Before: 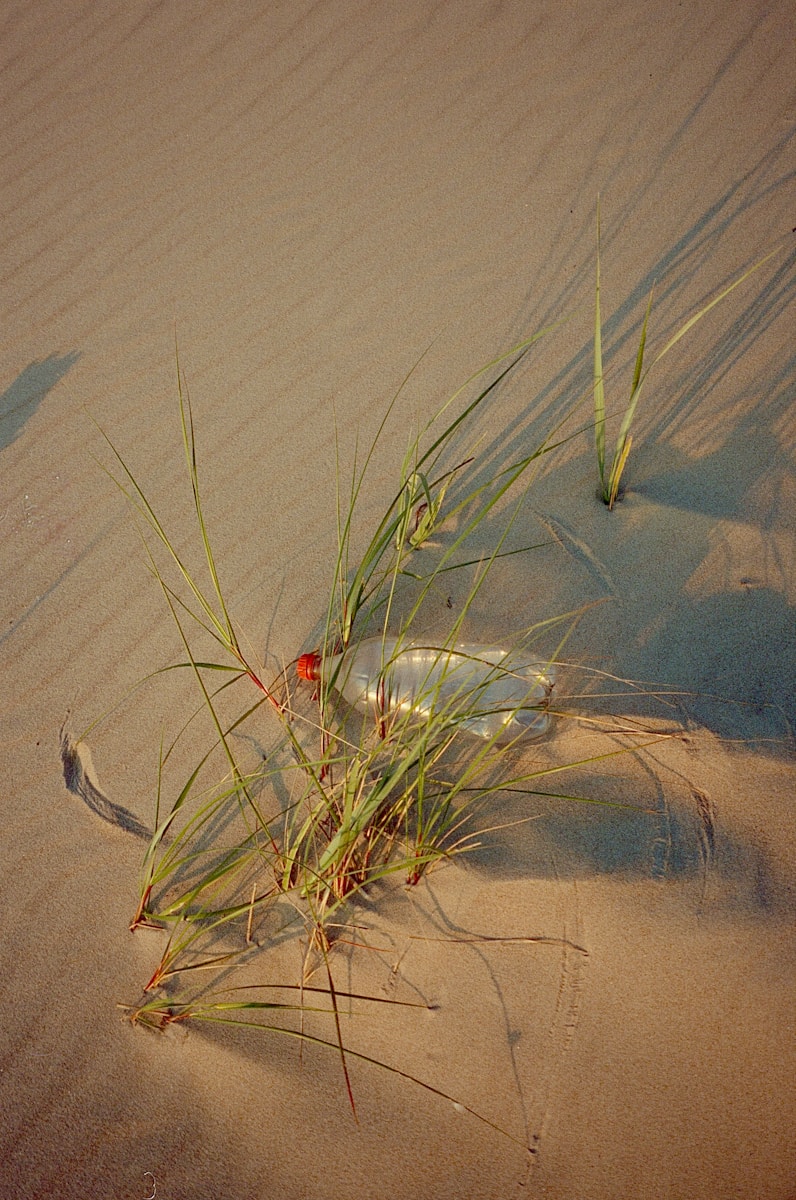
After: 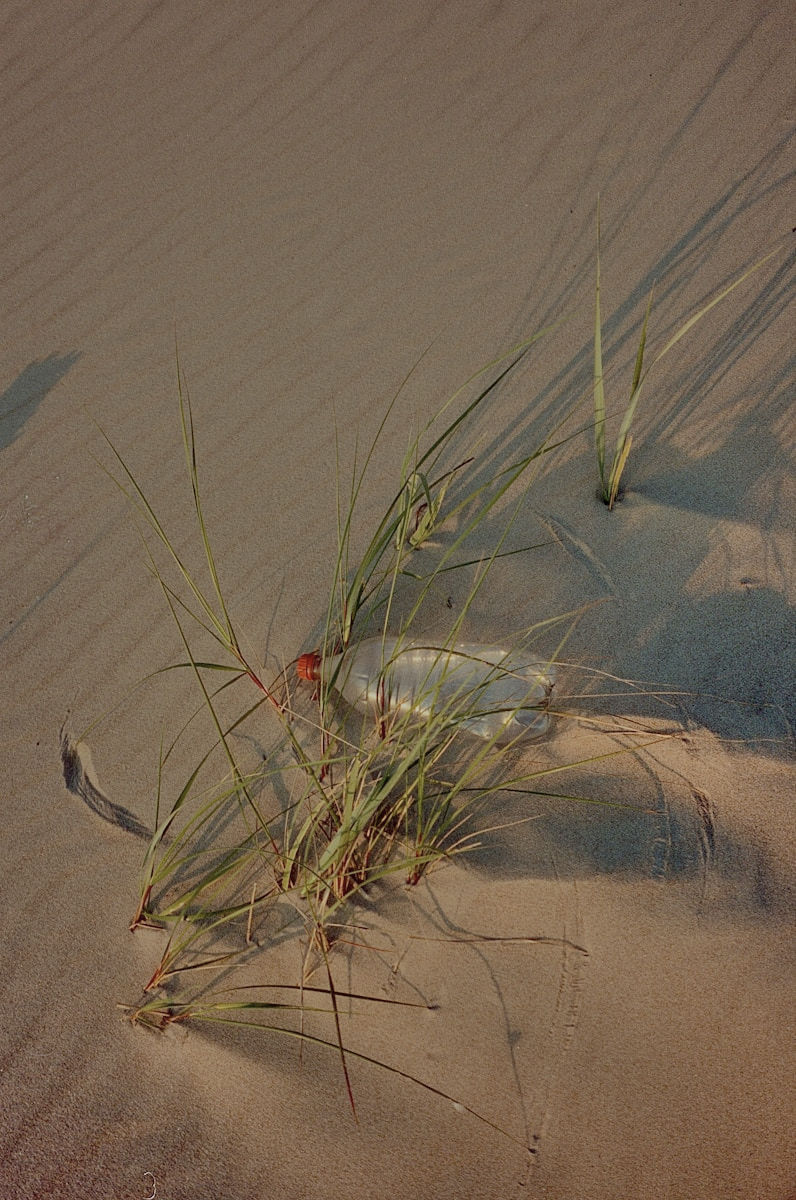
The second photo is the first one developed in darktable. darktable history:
shadows and highlights: shadows 75, highlights -25, soften with gaussian
exposure: exposure -1 EV, compensate highlight preservation false
color correction: saturation 0.8
